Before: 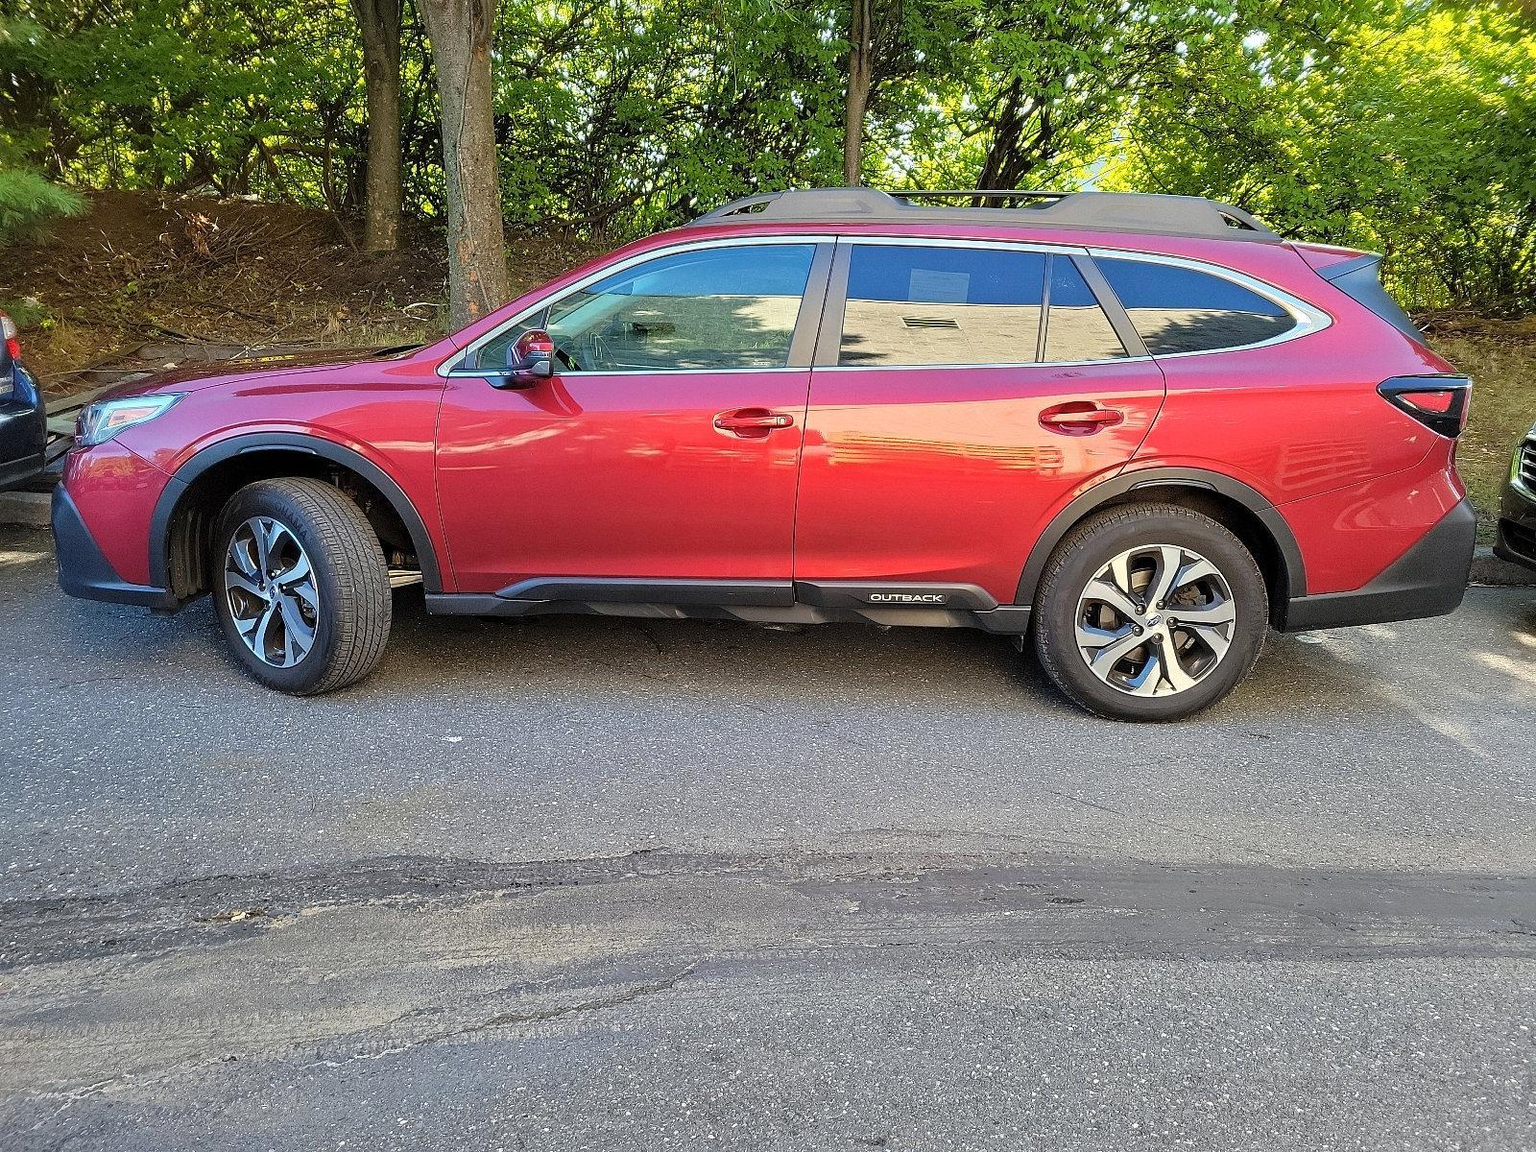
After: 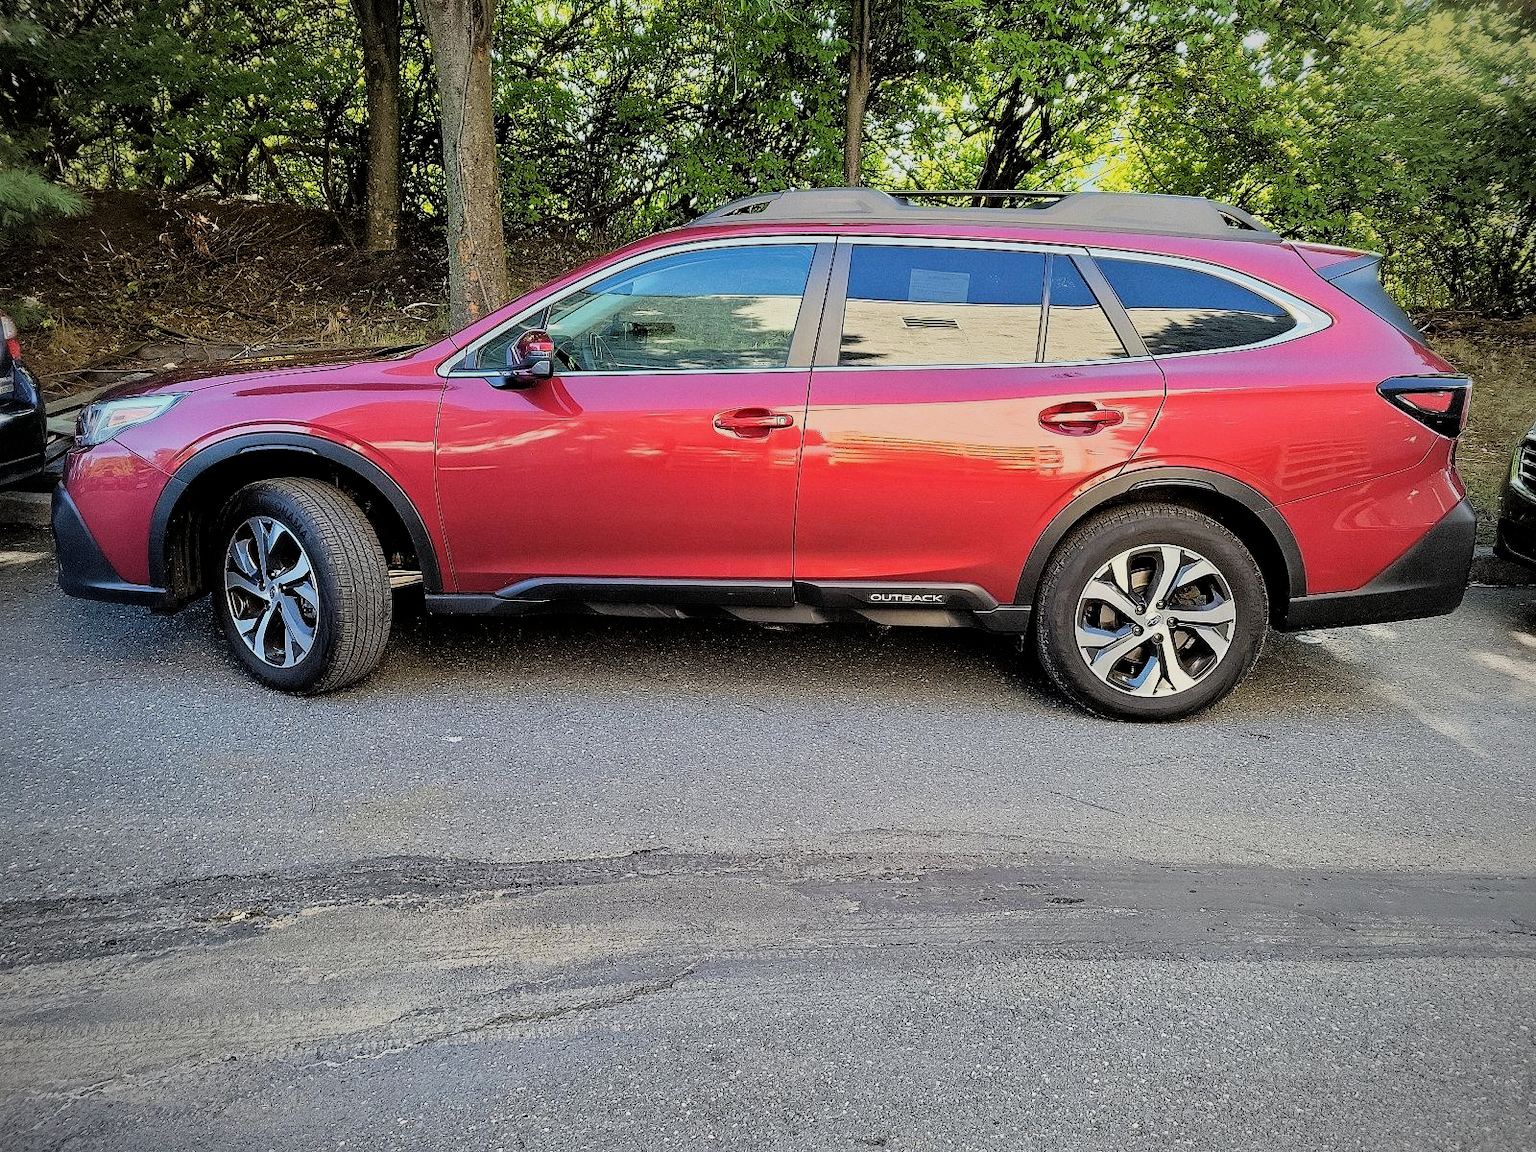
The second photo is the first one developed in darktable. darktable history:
vignetting: on, module defaults
filmic rgb: black relative exposure -5 EV, hardness 2.88, contrast 1.3, highlights saturation mix -30%
